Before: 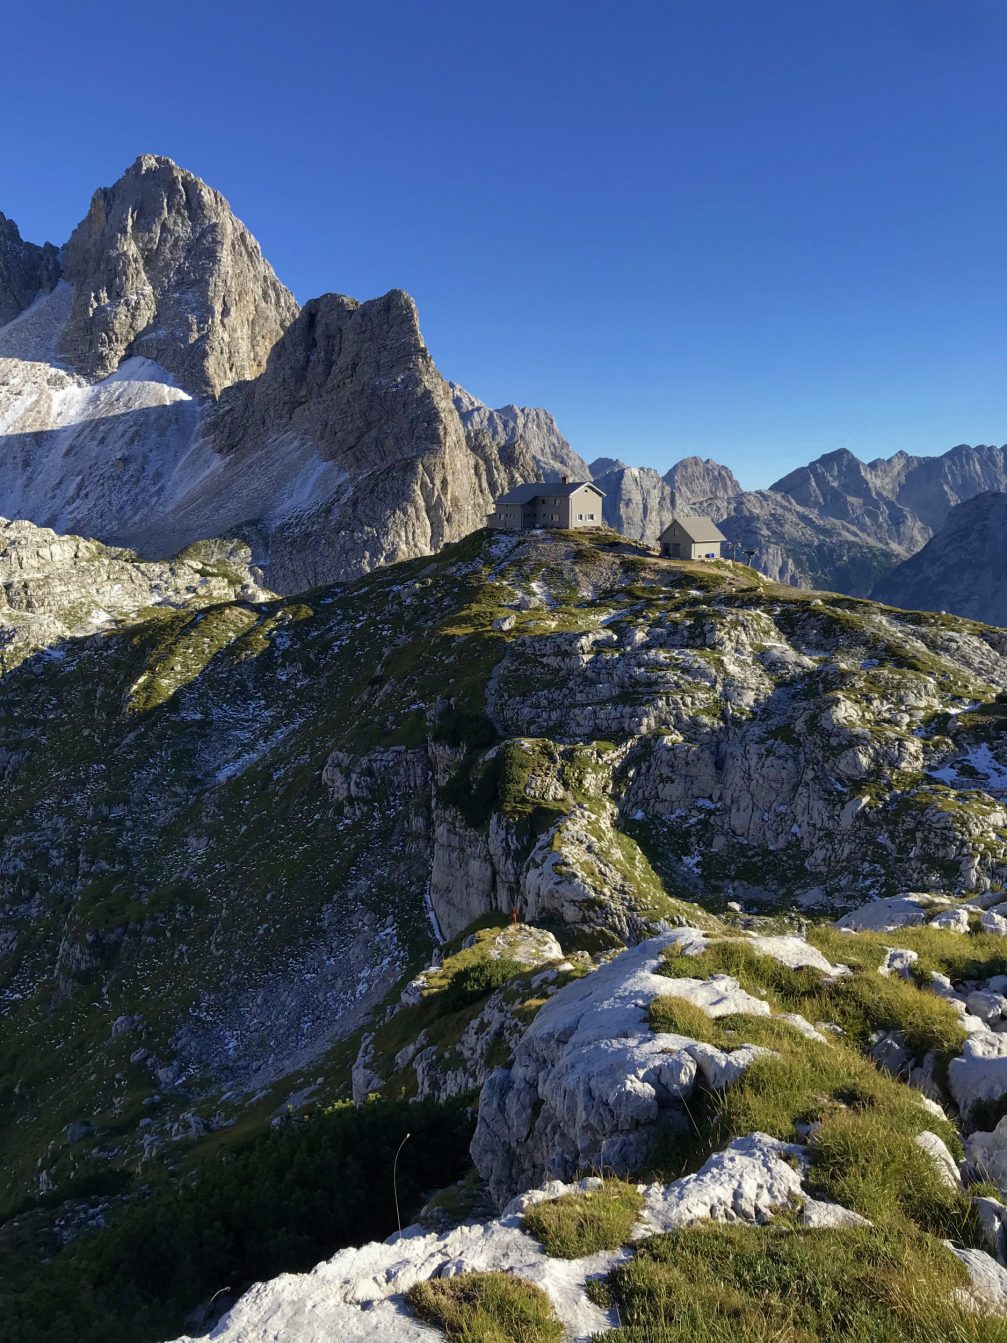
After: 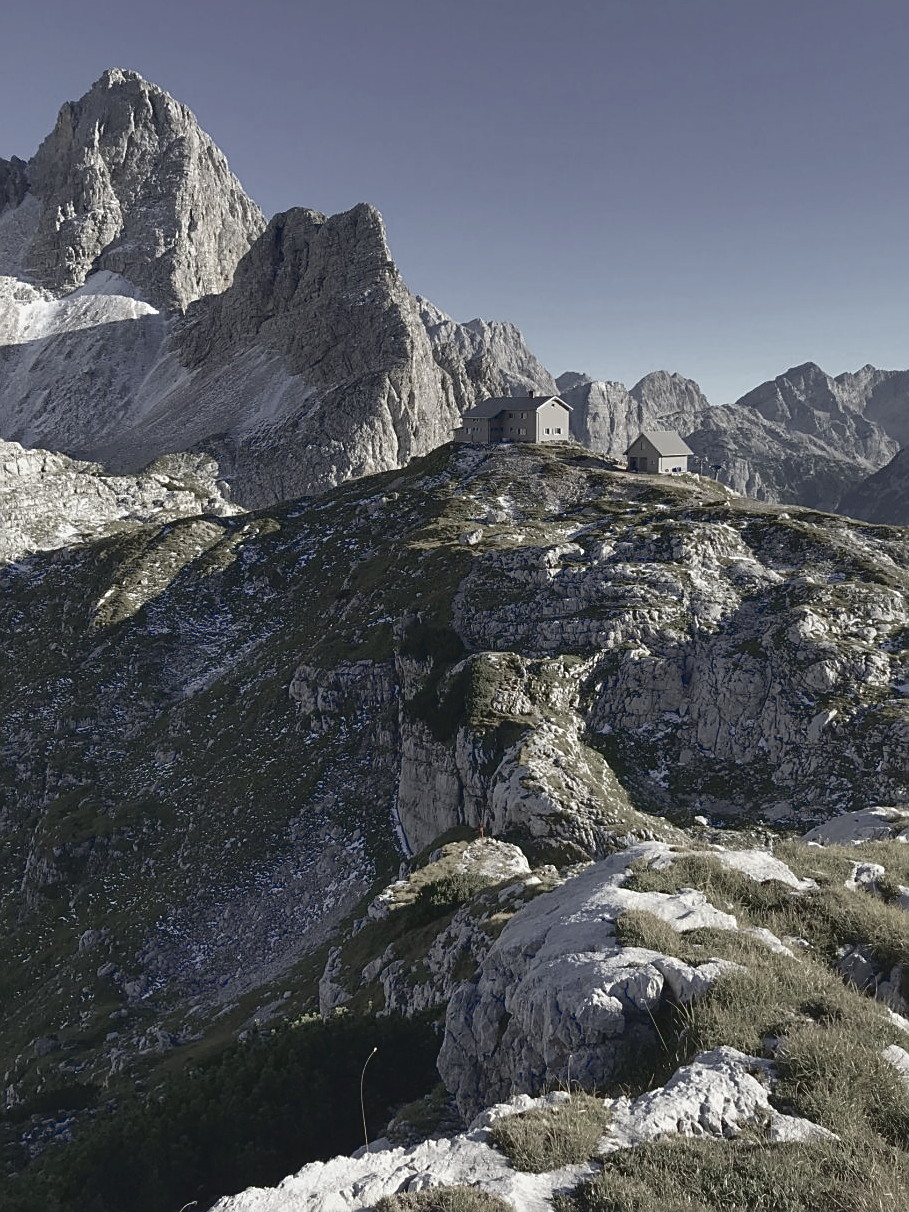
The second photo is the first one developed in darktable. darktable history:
tone curve: curves: ch0 [(0, 0.068) (1, 0.961)], color space Lab, linked channels, preserve colors none
sharpen: on, module defaults
color correction: saturation 0.3
crop: left 3.305%, top 6.436%, right 6.389%, bottom 3.258%
